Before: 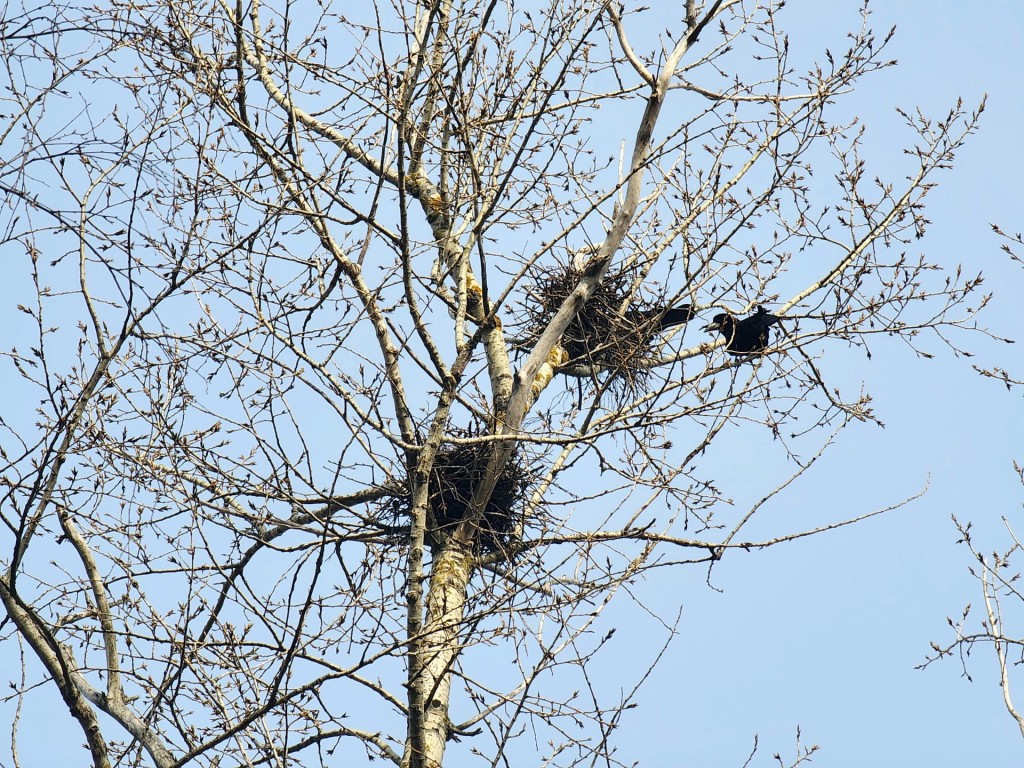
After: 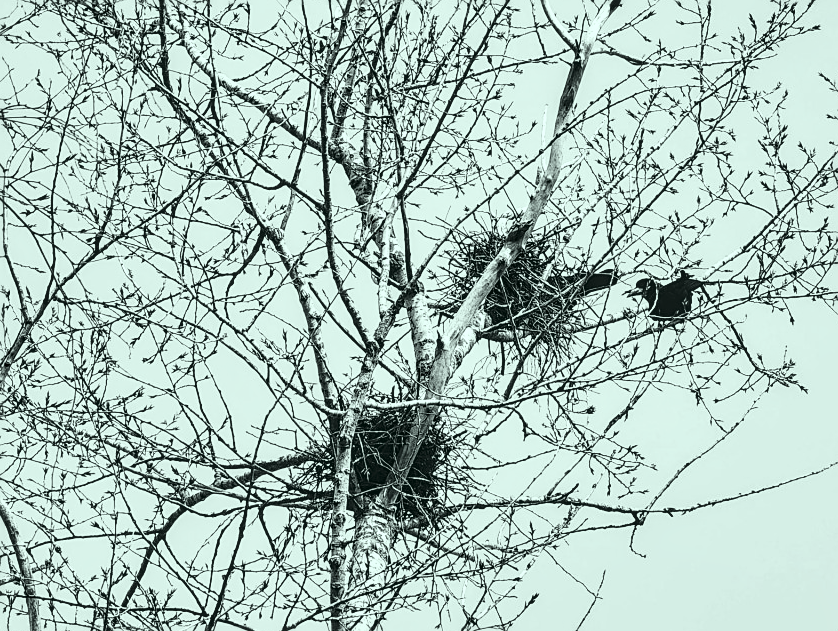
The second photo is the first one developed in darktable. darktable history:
crop and rotate: left 7.609%, top 4.619%, right 10.547%, bottom 13.156%
local contrast: detail 130%
shadows and highlights: shadows 12.3, white point adjustment 1.27, soften with gaussian
color correction: highlights a* -7.36, highlights b* 0.97, shadows a* -3.18, saturation 1.43
base curve: curves: ch0 [(0, 0) (0.028, 0.03) (0.121, 0.232) (0.46, 0.748) (0.859, 0.968) (1, 1)], preserve colors none
color calibration: output gray [0.714, 0.278, 0, 0], illuminant as shot in camera, x 0.37, y 0.382, temperature 4320.6 K
sharpen: on, module defaults
